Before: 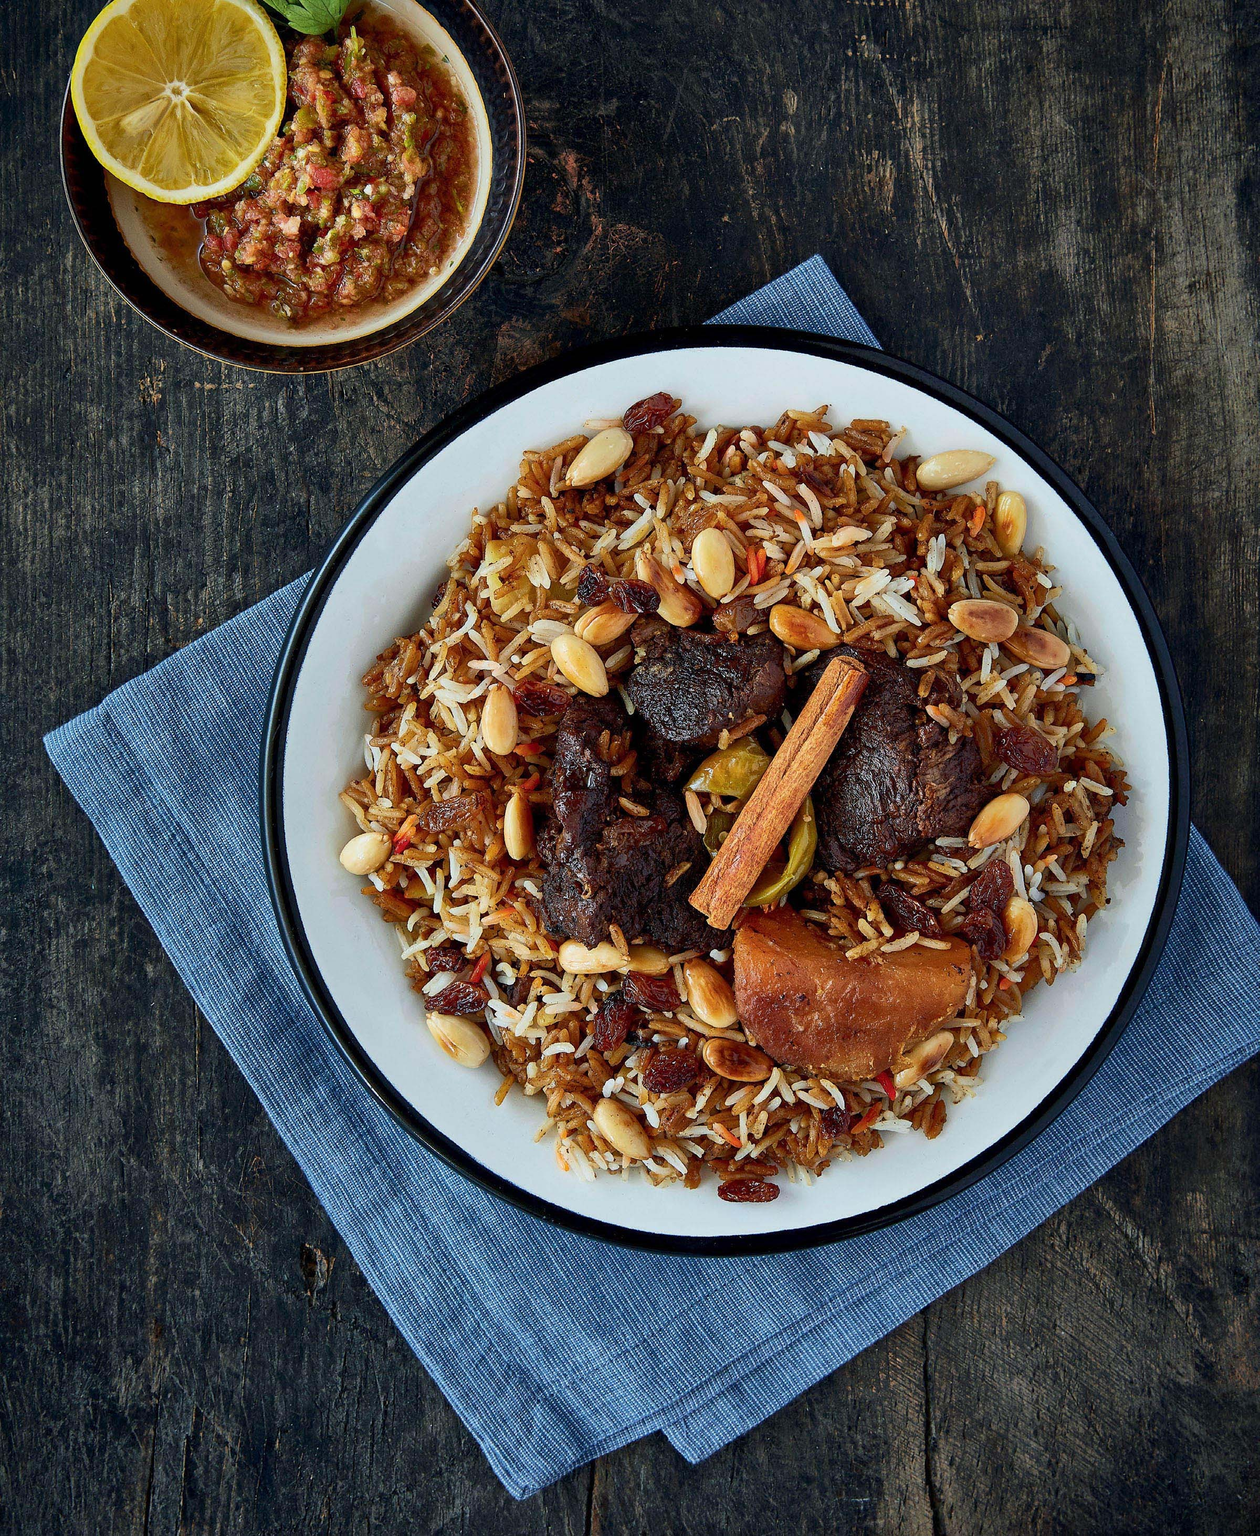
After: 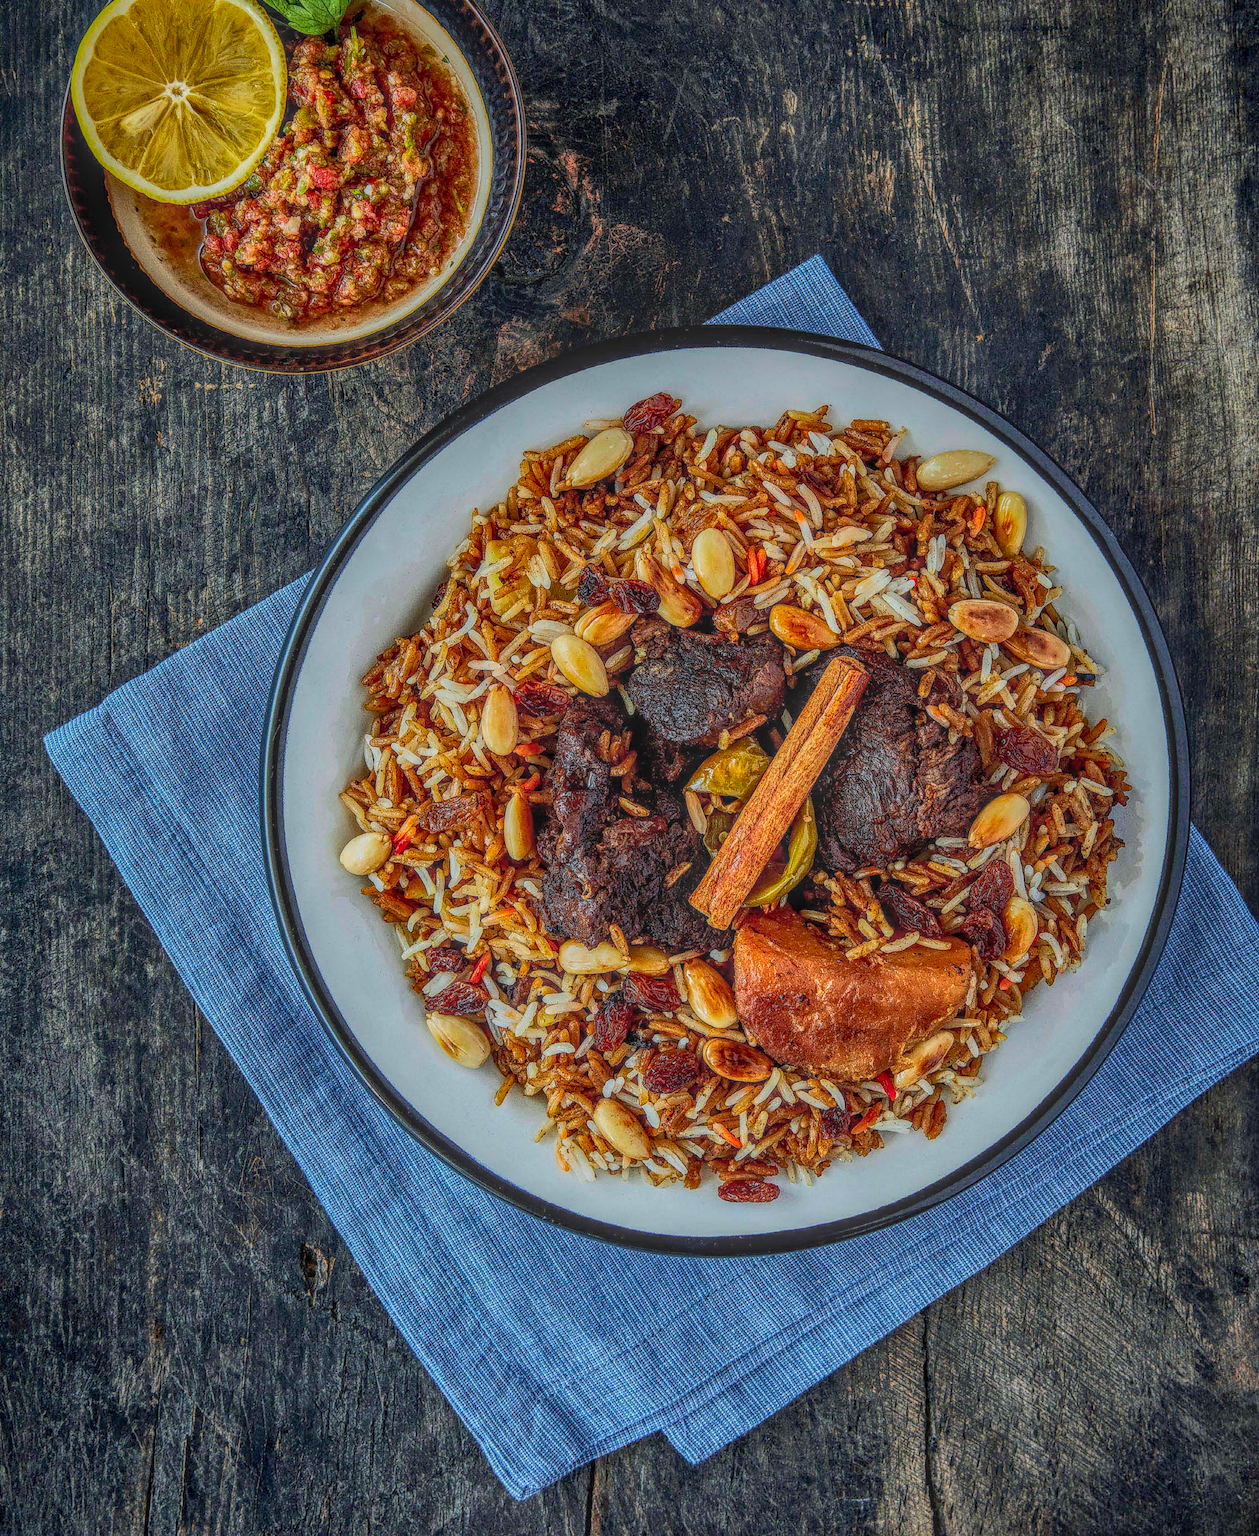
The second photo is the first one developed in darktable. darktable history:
local contrast: highlights 0%, shadows 0%, detail 200%, midtone range 0.25
contrast brightness saturation: contrast 0.2, brightness 0.16, saturation 0.22
